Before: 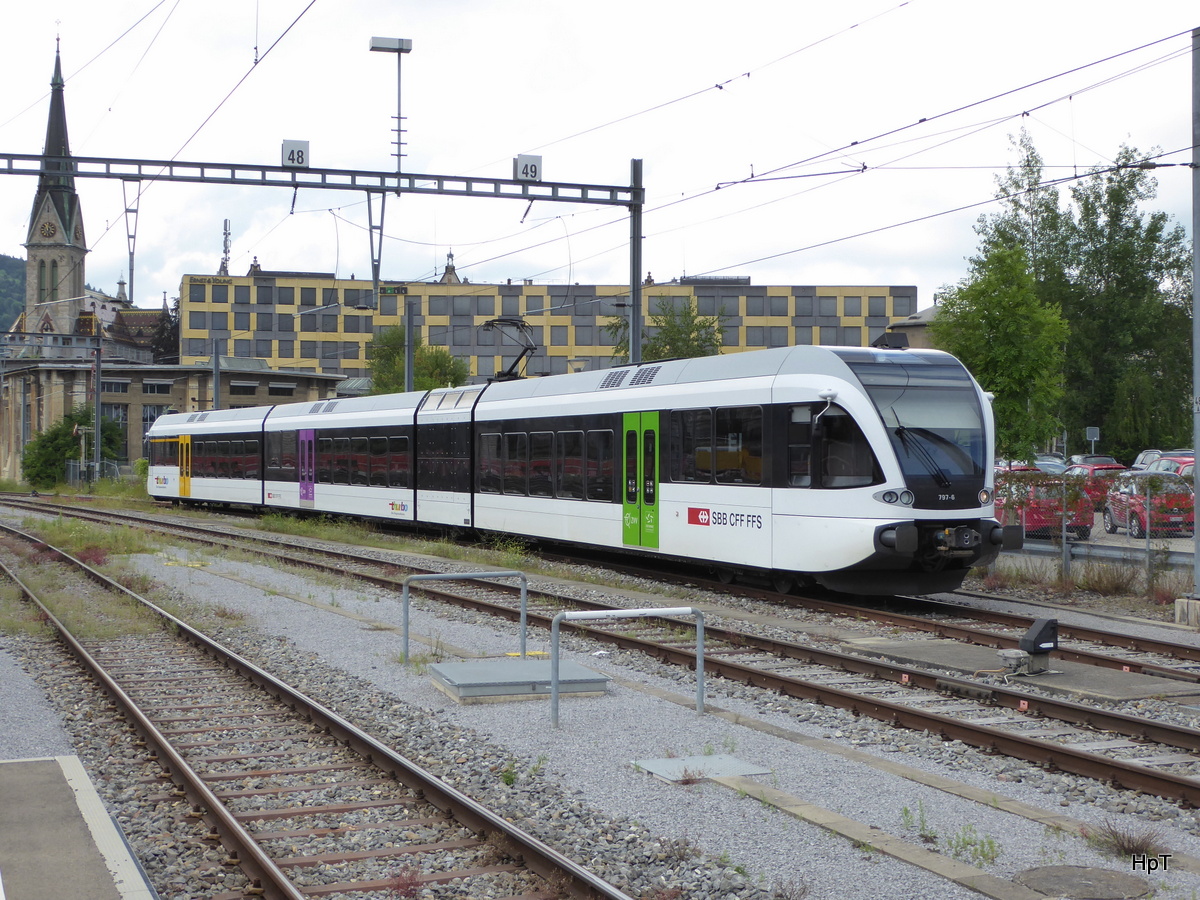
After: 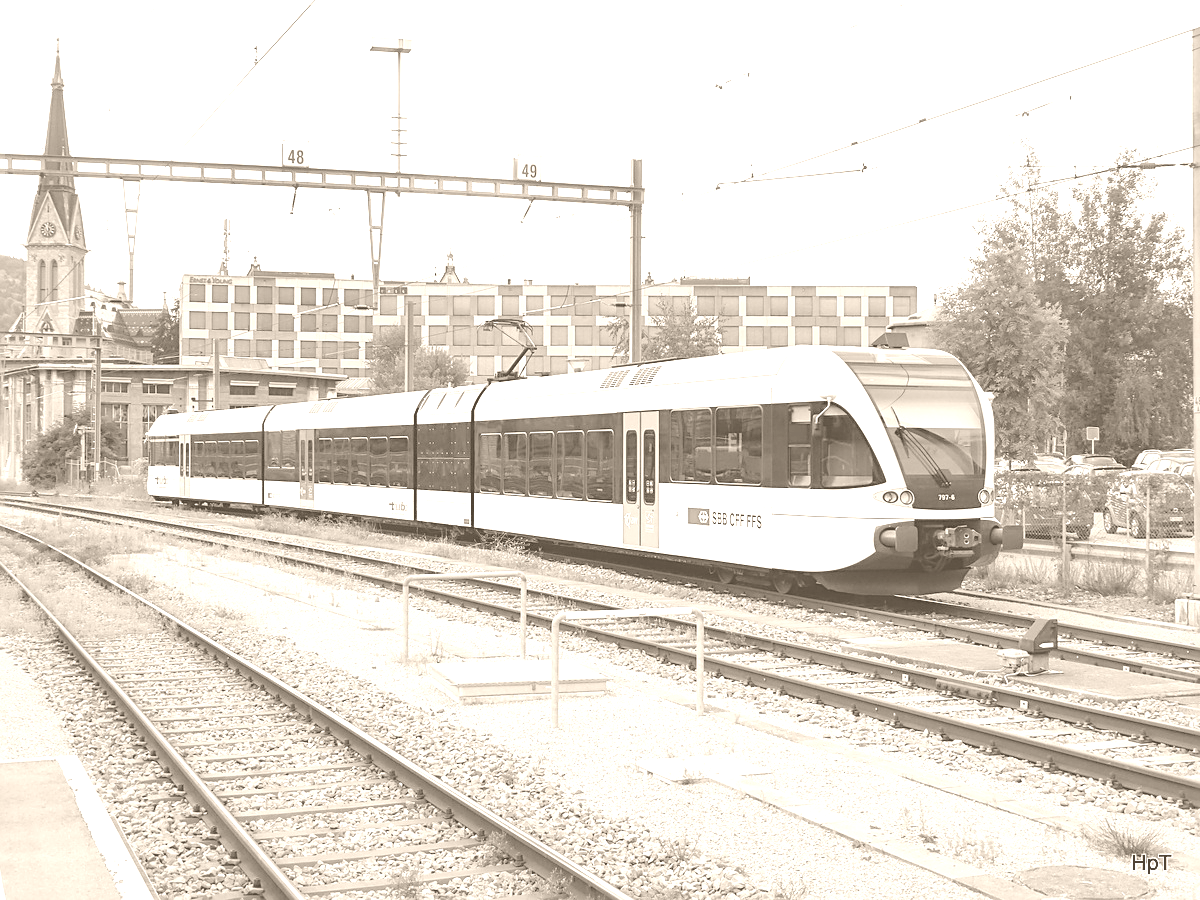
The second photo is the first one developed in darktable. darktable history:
sharpen: on, module defaults
contrast brightness saturation: brightness 0.18, saturation -0.5
white balance: red 0.98, blue 1.61
colorize: hue 34.49°, saturation 35.33%, source mix 100%, version 1
